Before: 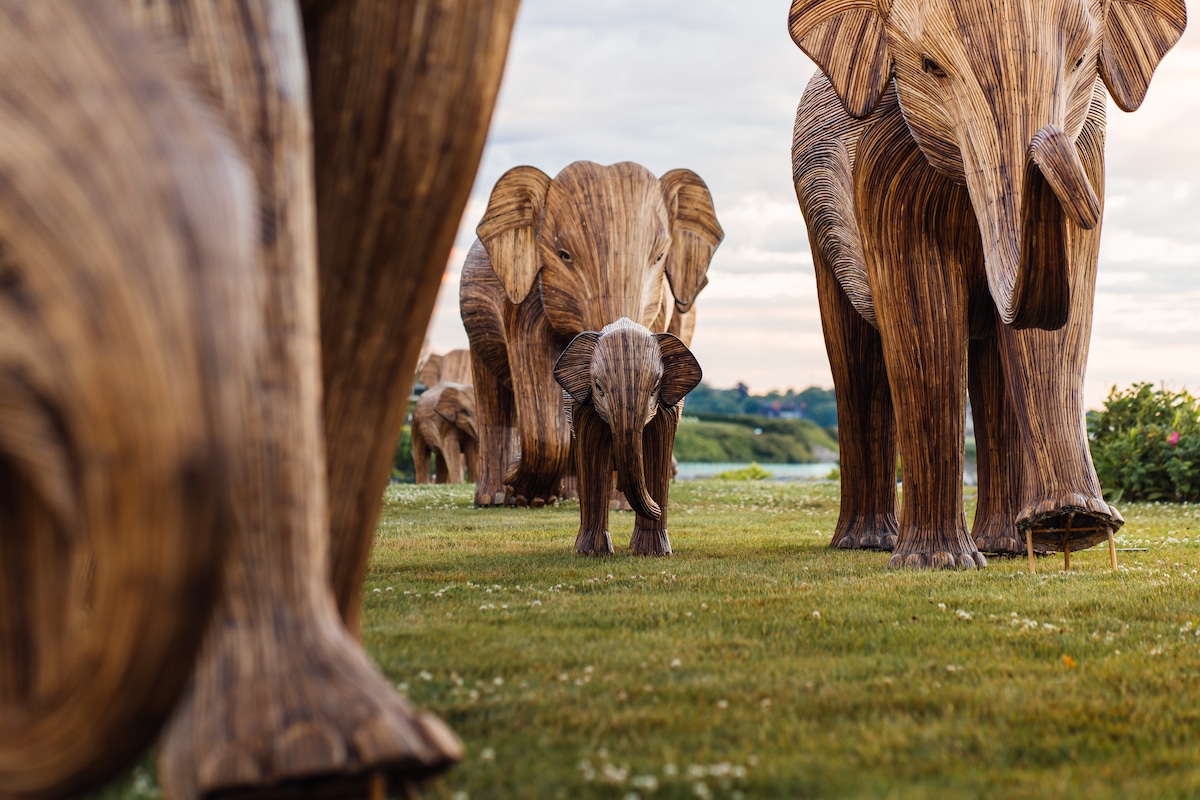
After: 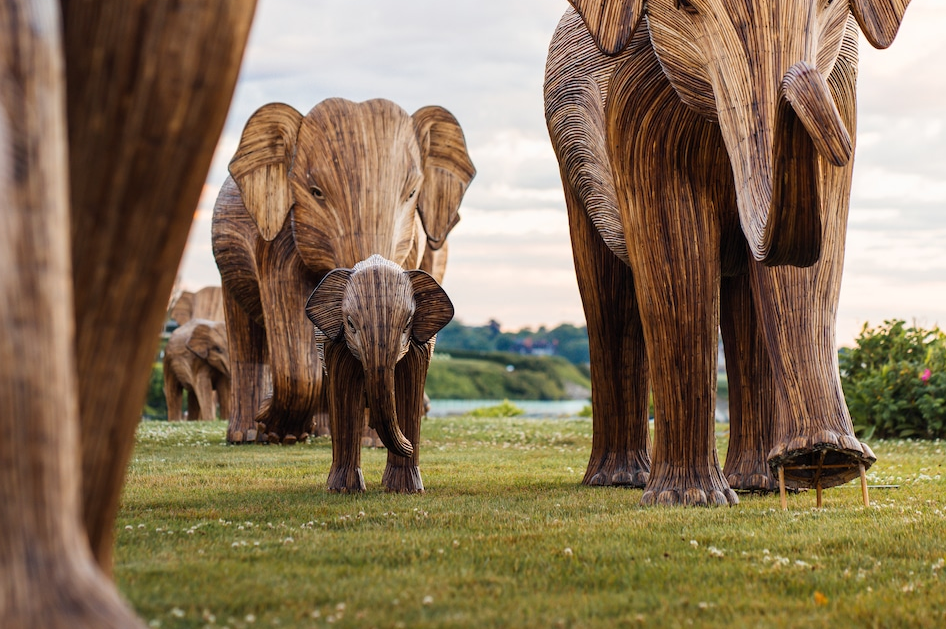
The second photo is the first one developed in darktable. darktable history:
tone equalizer: -8 EV -0.55 EV
crop and rotate: left 20.74%, top 7.912%, right 0.375%, bottom 13.378%
